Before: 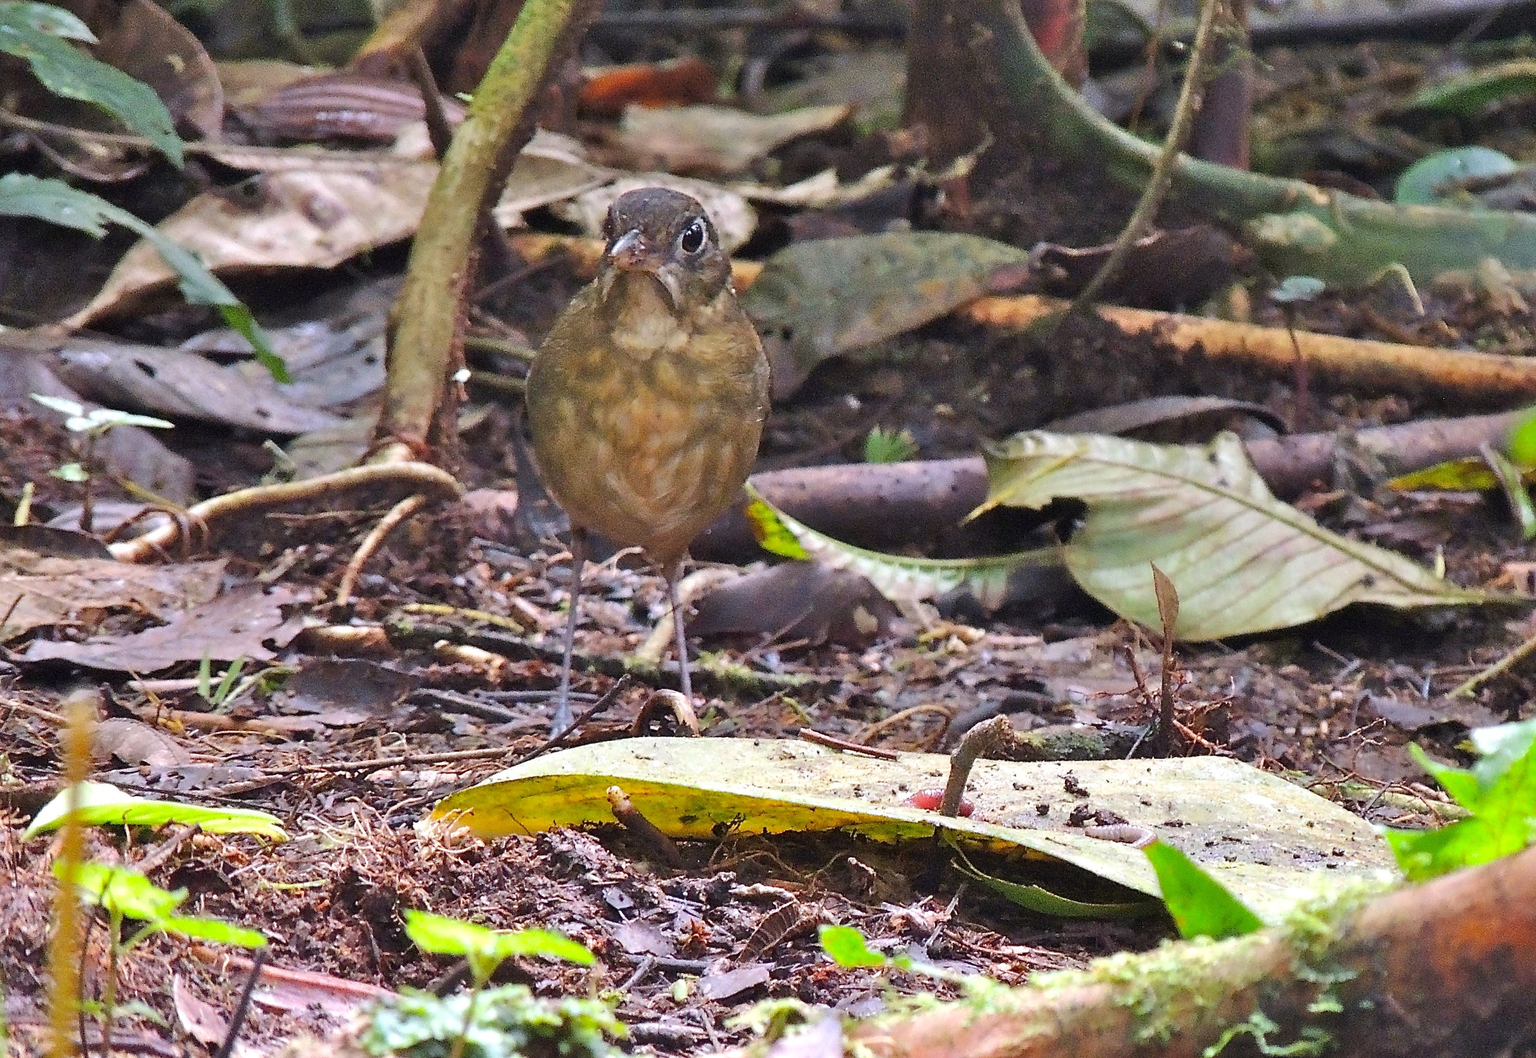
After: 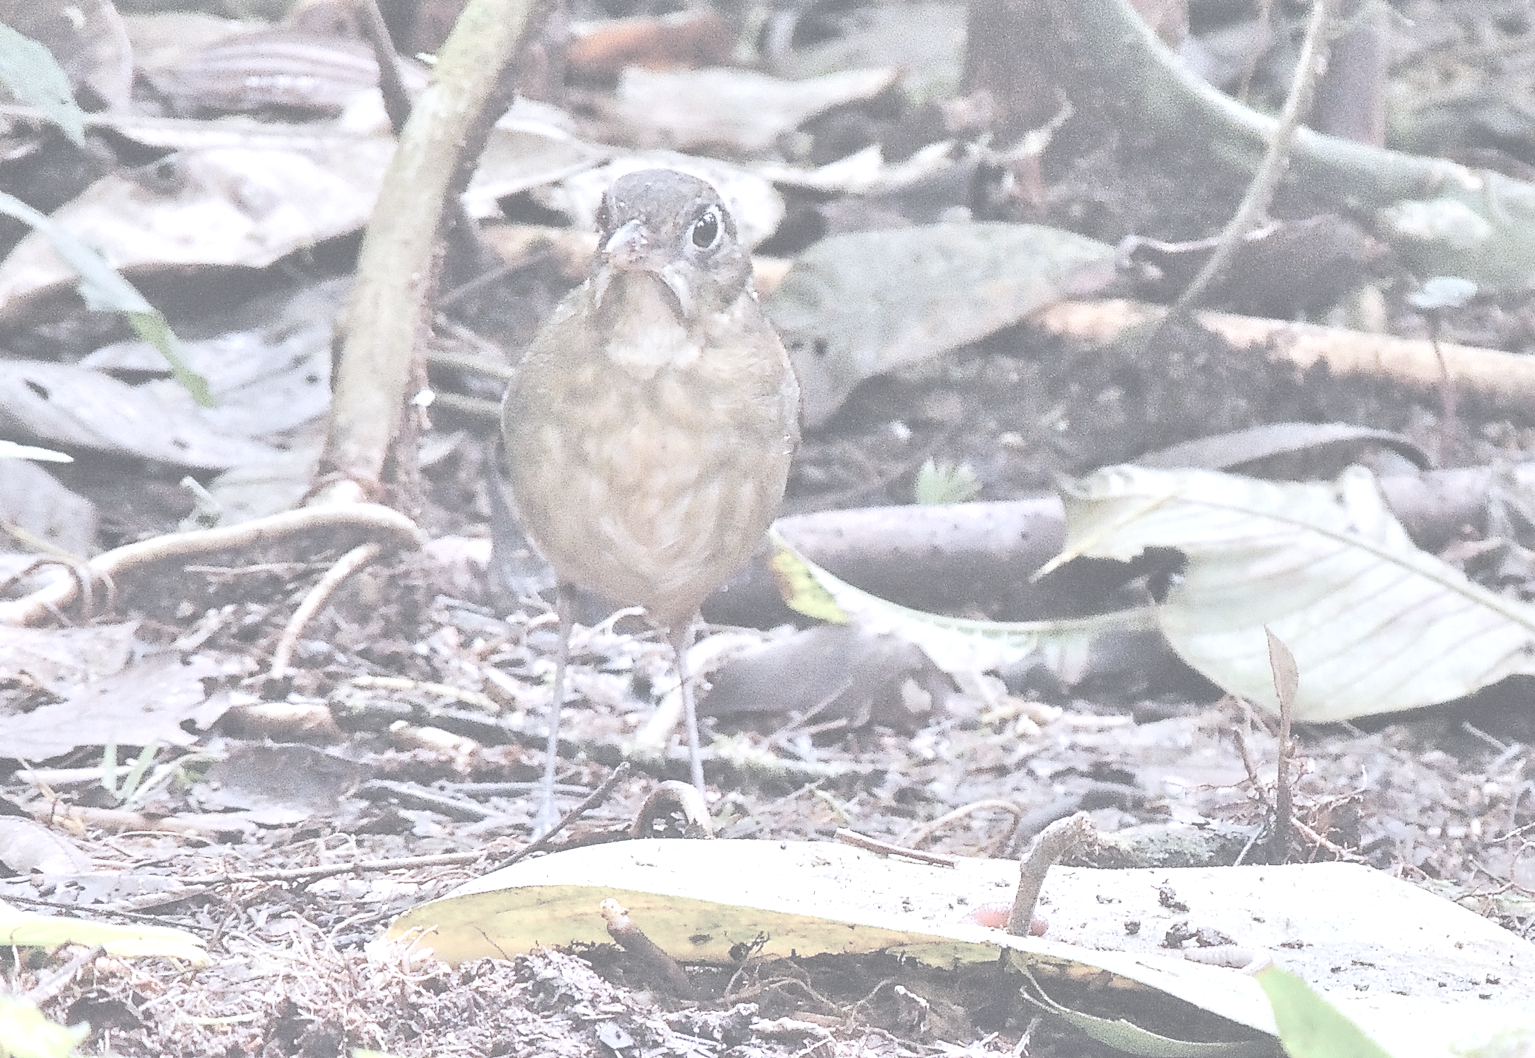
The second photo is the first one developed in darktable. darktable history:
local contrast: detail 150%
contrast brightness saturation: contrast -0.32, brightness 0.749, saturation -0.793
exposure: black level correction 0, exposure 0.697 EV, compensate exposure bias true, compensate highlight preservation false
crop and rotate: left 7.506%, top 4.685%, right 10.509%, bottom 13.255%
color correction: highlights a* -0.118, highlights b* -5.48, shadows a* -0.136, shadows b* -0.082
levels: white 90.64%, levels [0, 0.445, 1]
base curve: curves: ch0 [(0, 0) (0.073, 0.04) (0.157, 0.139) (0.492, 0.492) (0.758, 0.758) (1, 1)], preserve colors none
